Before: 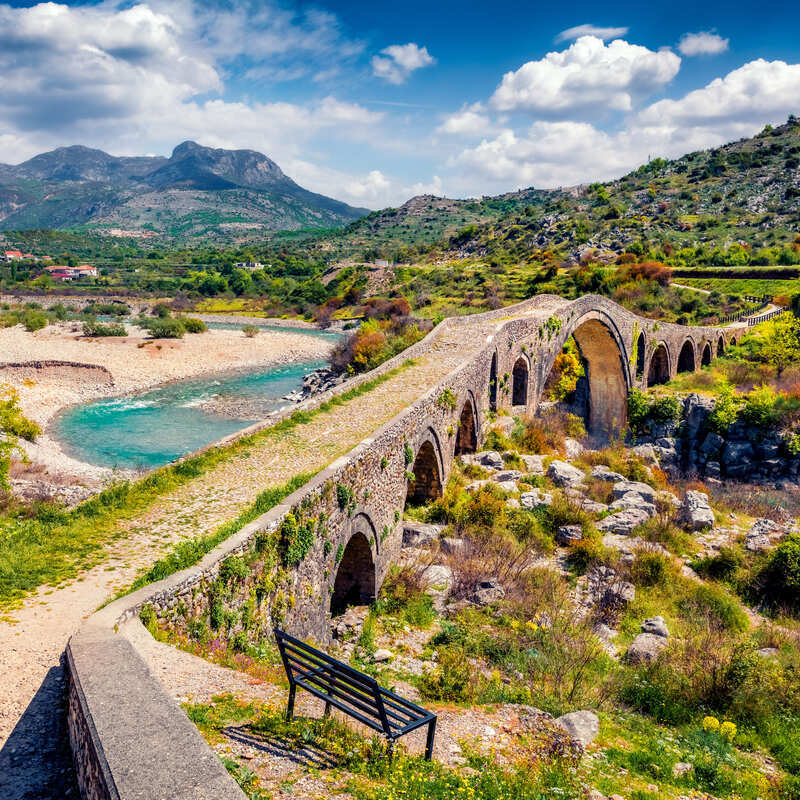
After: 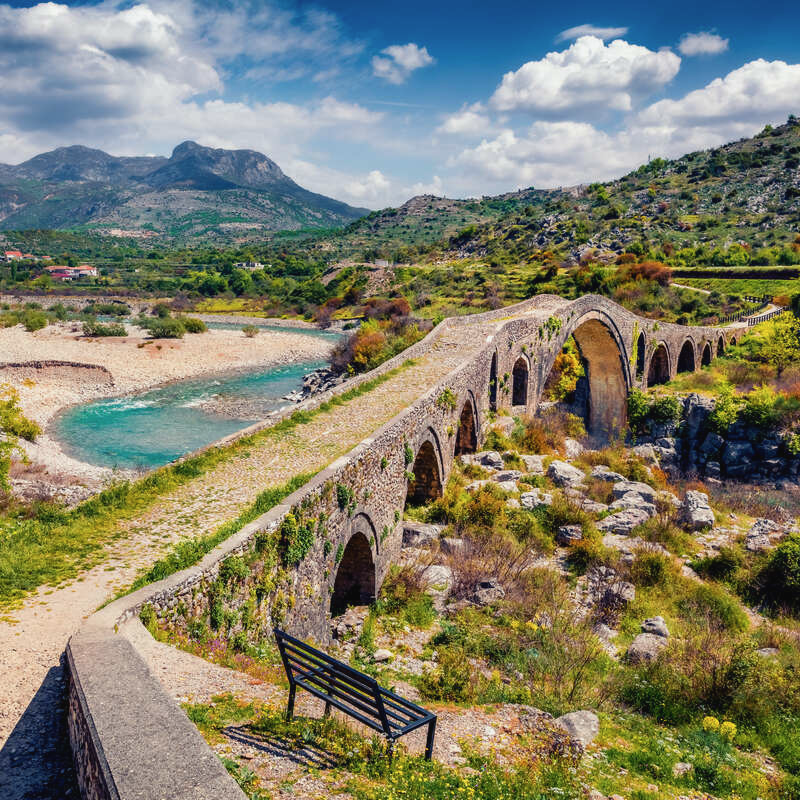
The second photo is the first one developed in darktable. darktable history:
contrast brightness saturation: contrast -0.067, brightness -0.041, saturation -0.107
